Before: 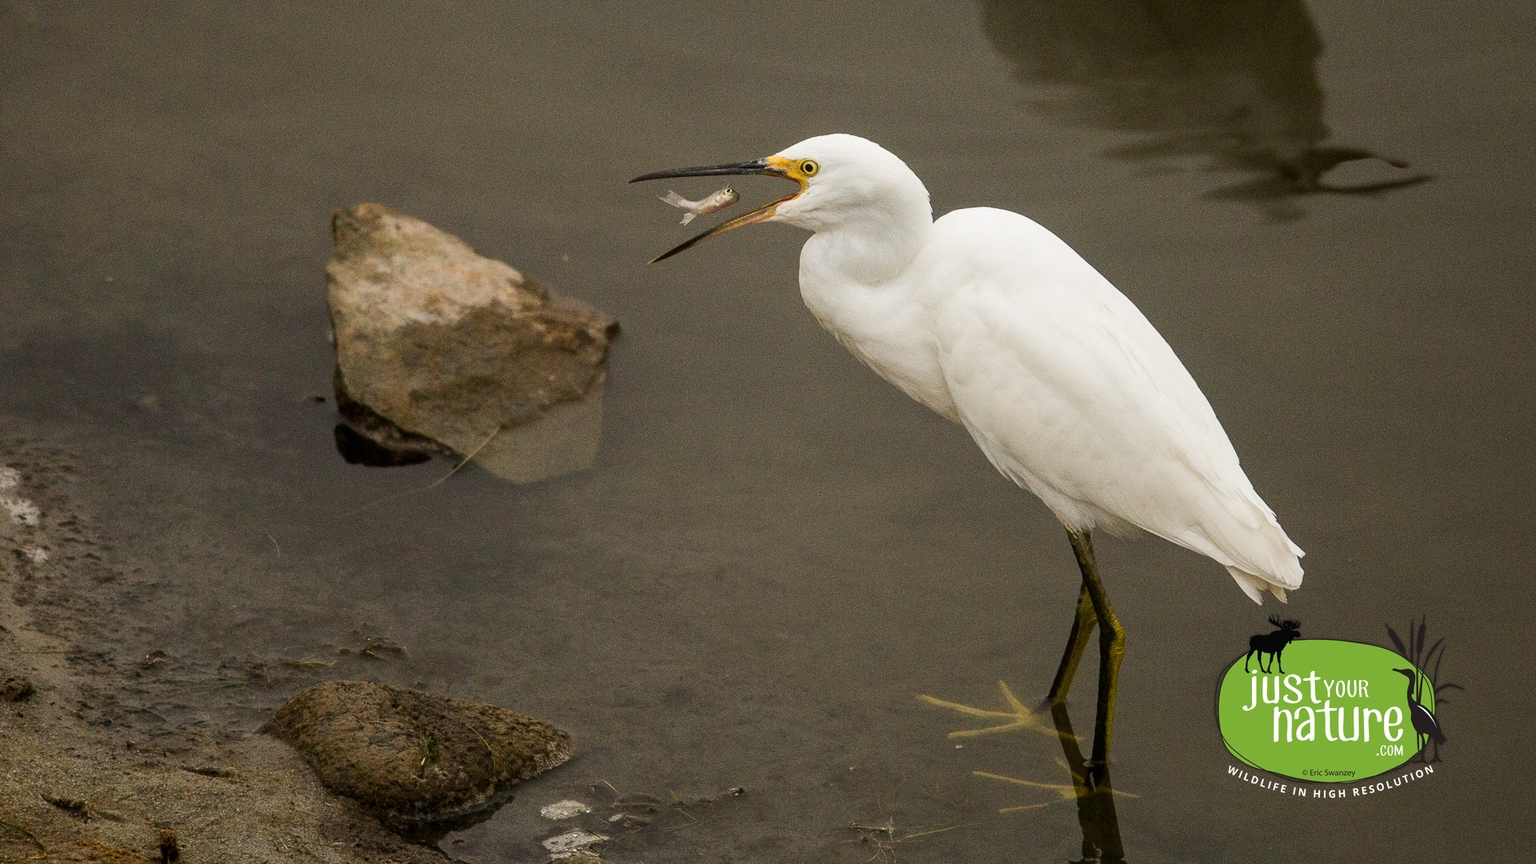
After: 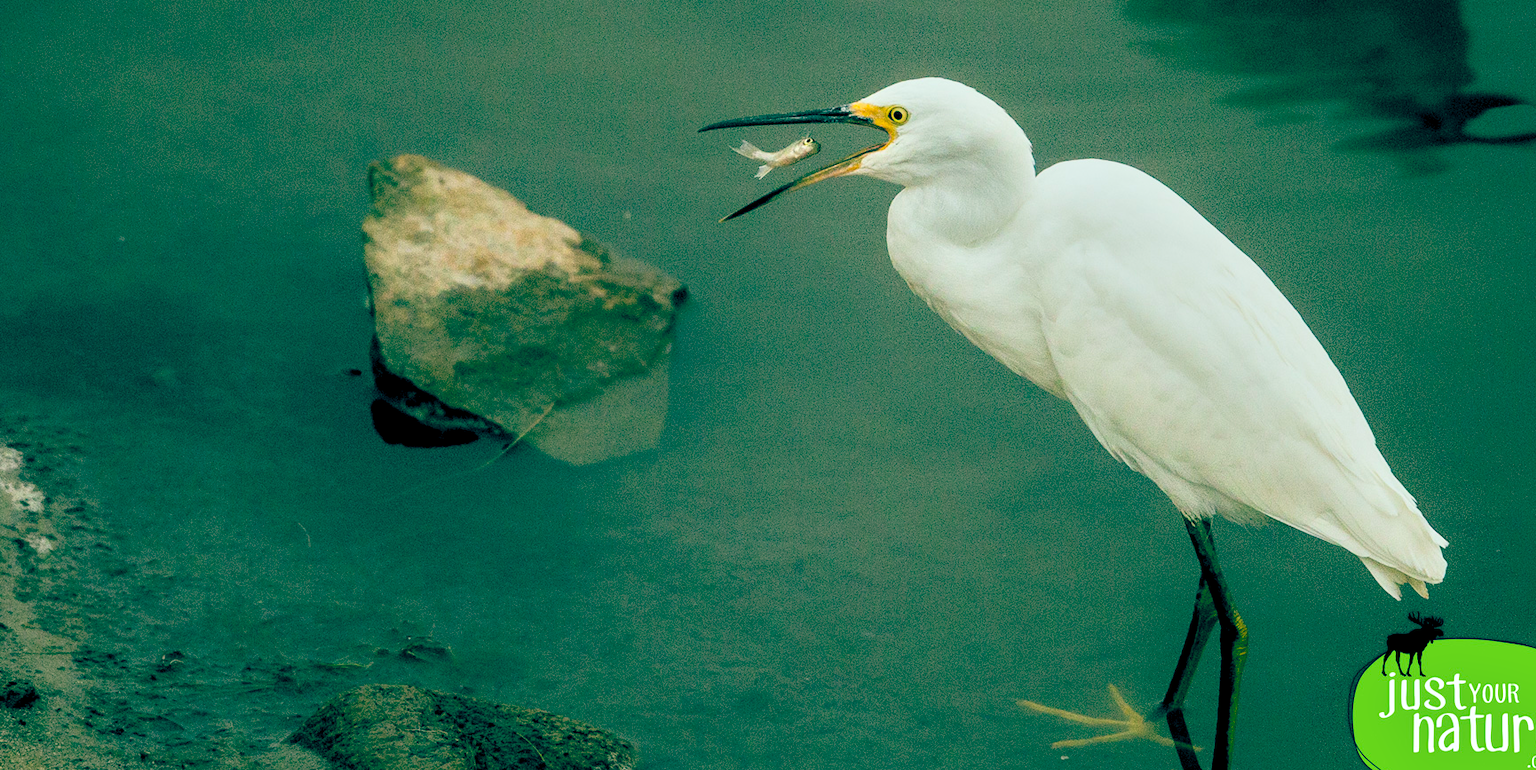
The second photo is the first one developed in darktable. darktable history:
exposure: exposure -0.956 EV, compensate highlight preservation false
color balance rgb: global offset › luminance -0.53%, global offset › chroma 0.903%, global offset › hue 172.64°, perceptual saturation grading › global saturation 0.31%, global vibrance 15.378%
contrast brightness saturation: brightness 0.088, saturation 0.191
crop: top 7.485%, right 9.881%, bottom 12.101%
tone equalizer: -7 EV 0.163 EV, -6 EV 0.593 EV, -5 EV 1.13 EV, -4 EV 1.31 EV, -3 EV 1.12 EV, -2 EV 0.6 EV, -1 EV 0.146 EV, smoothing diameter 2.13%, edges refinement/feathering 18.91, mask exposure compensation -1.57 EV, filter diffusion 5
